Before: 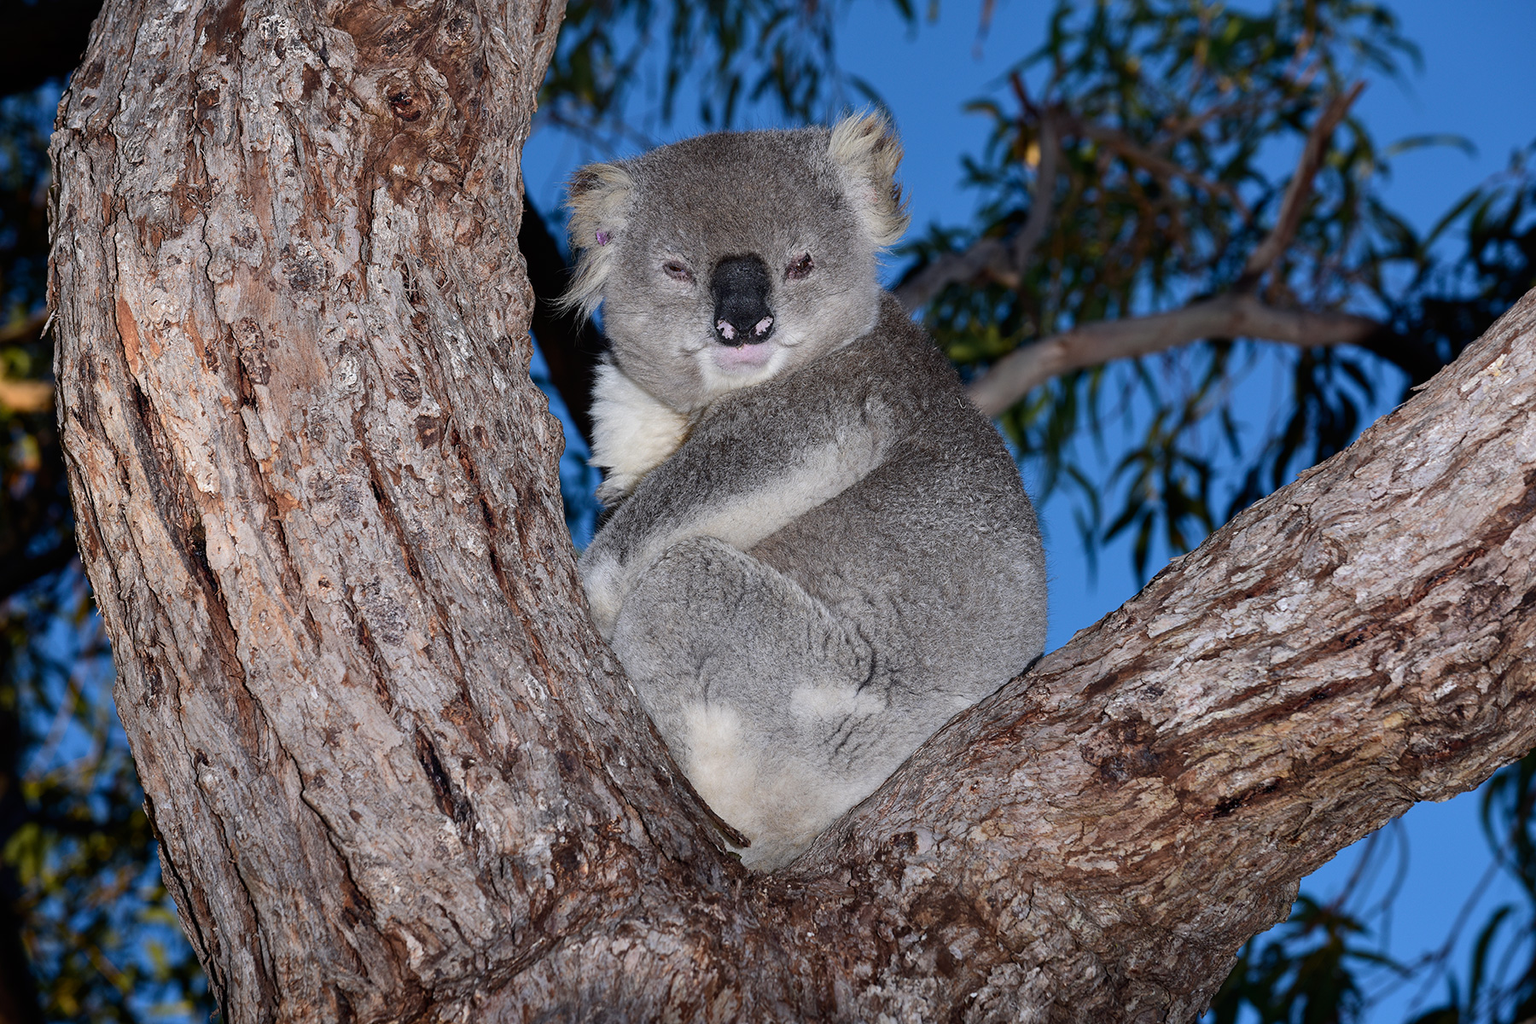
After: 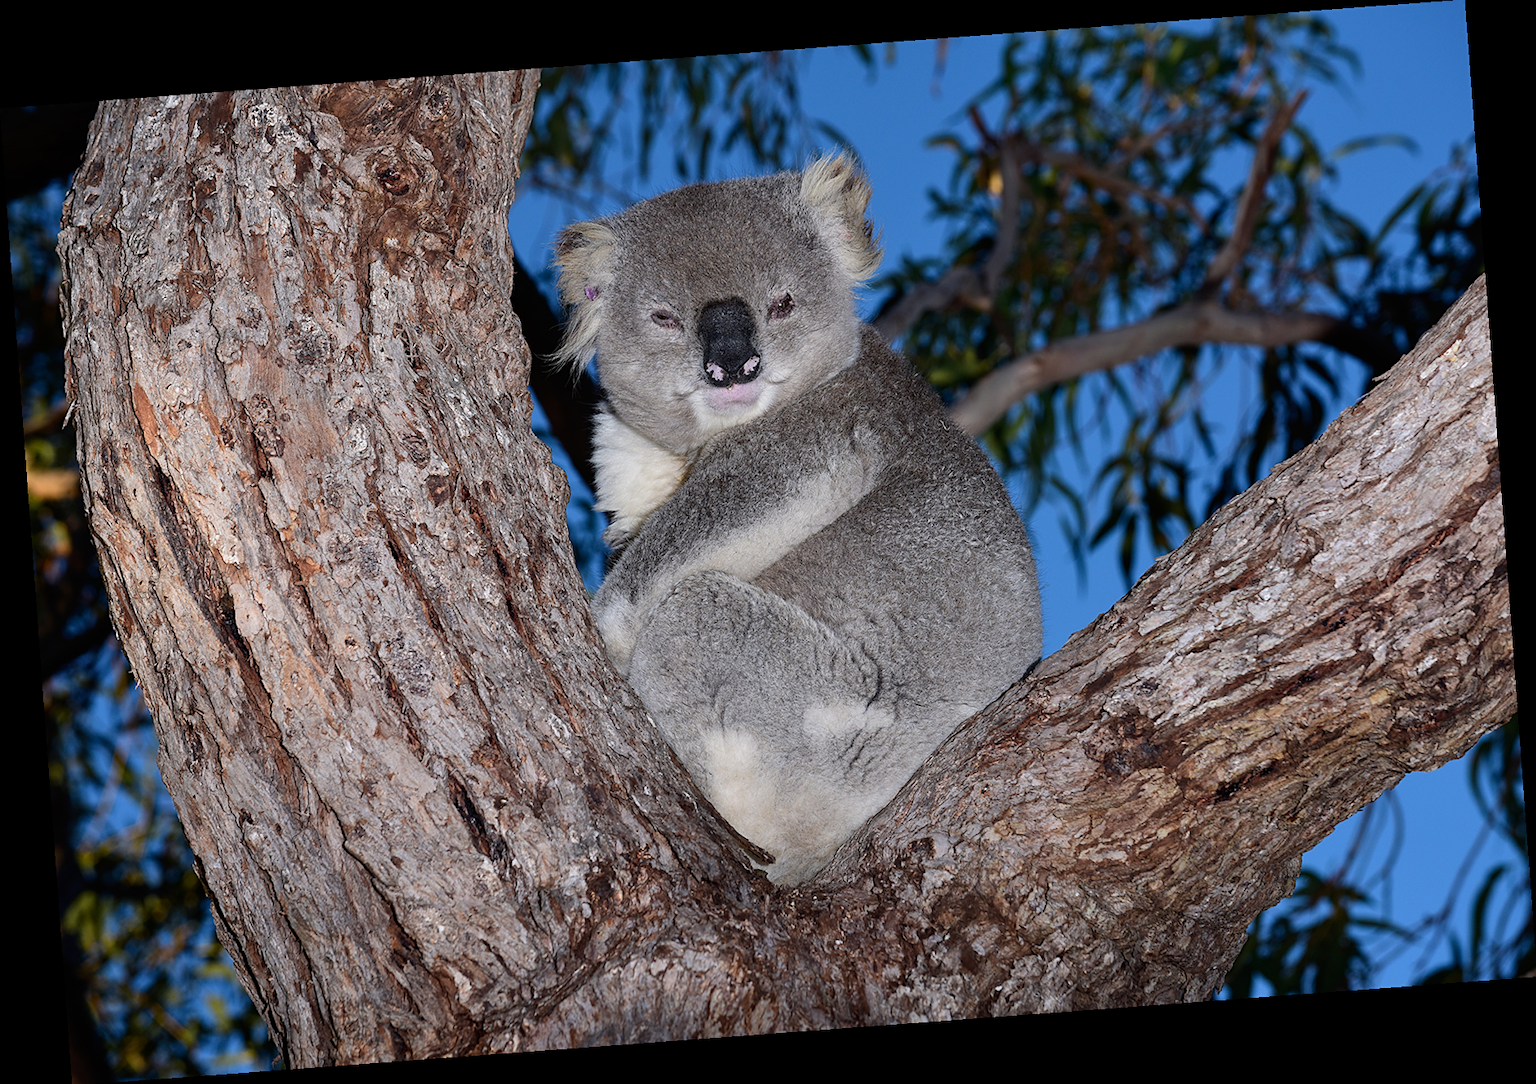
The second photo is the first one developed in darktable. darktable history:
rotate and perspective: rotation -4.25°, automatic cropping off
sharpen: amount 0.2
